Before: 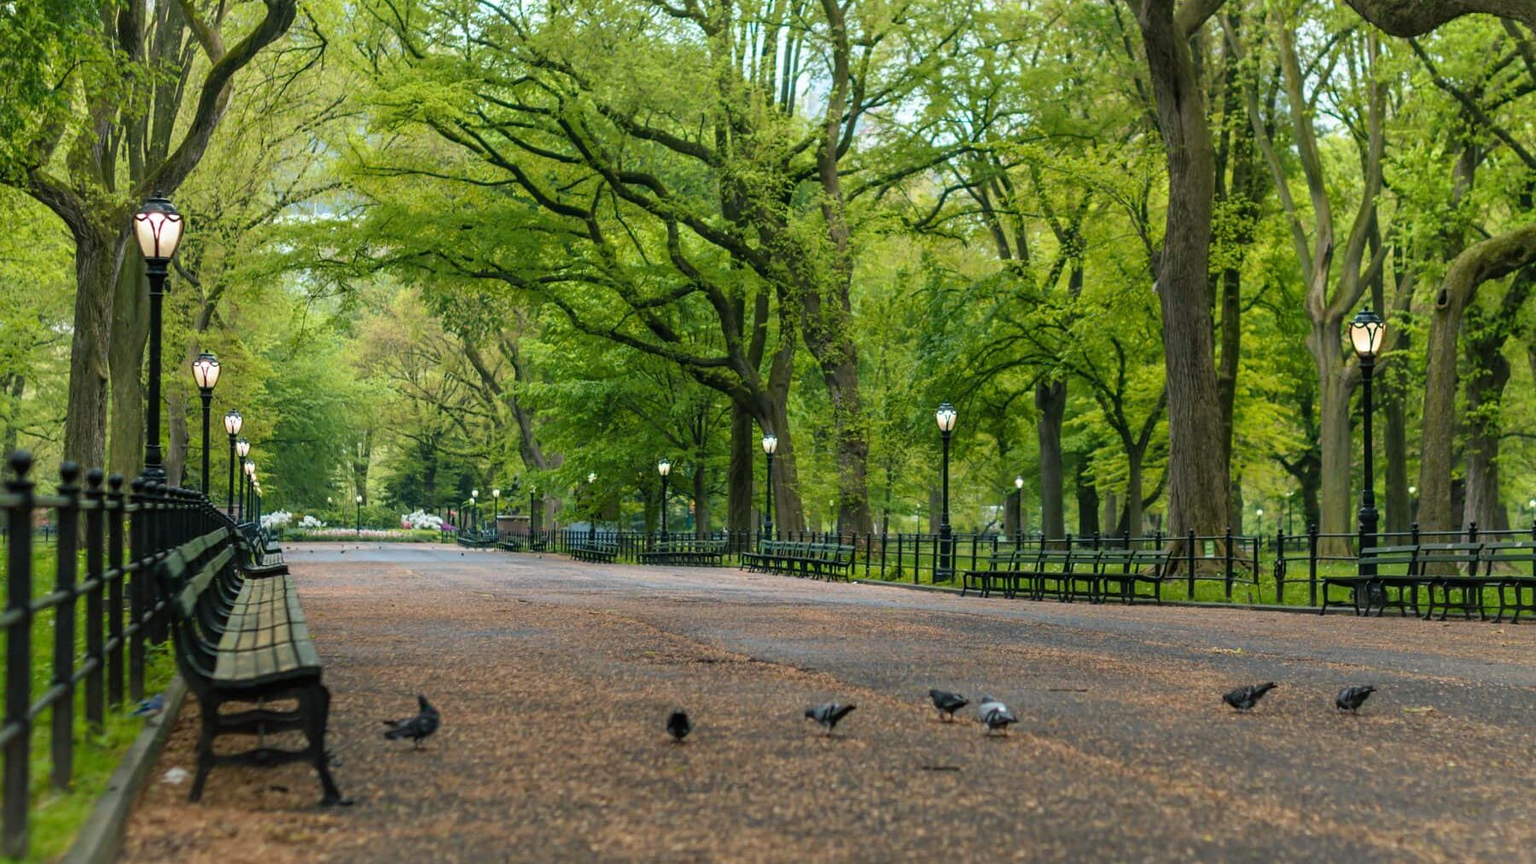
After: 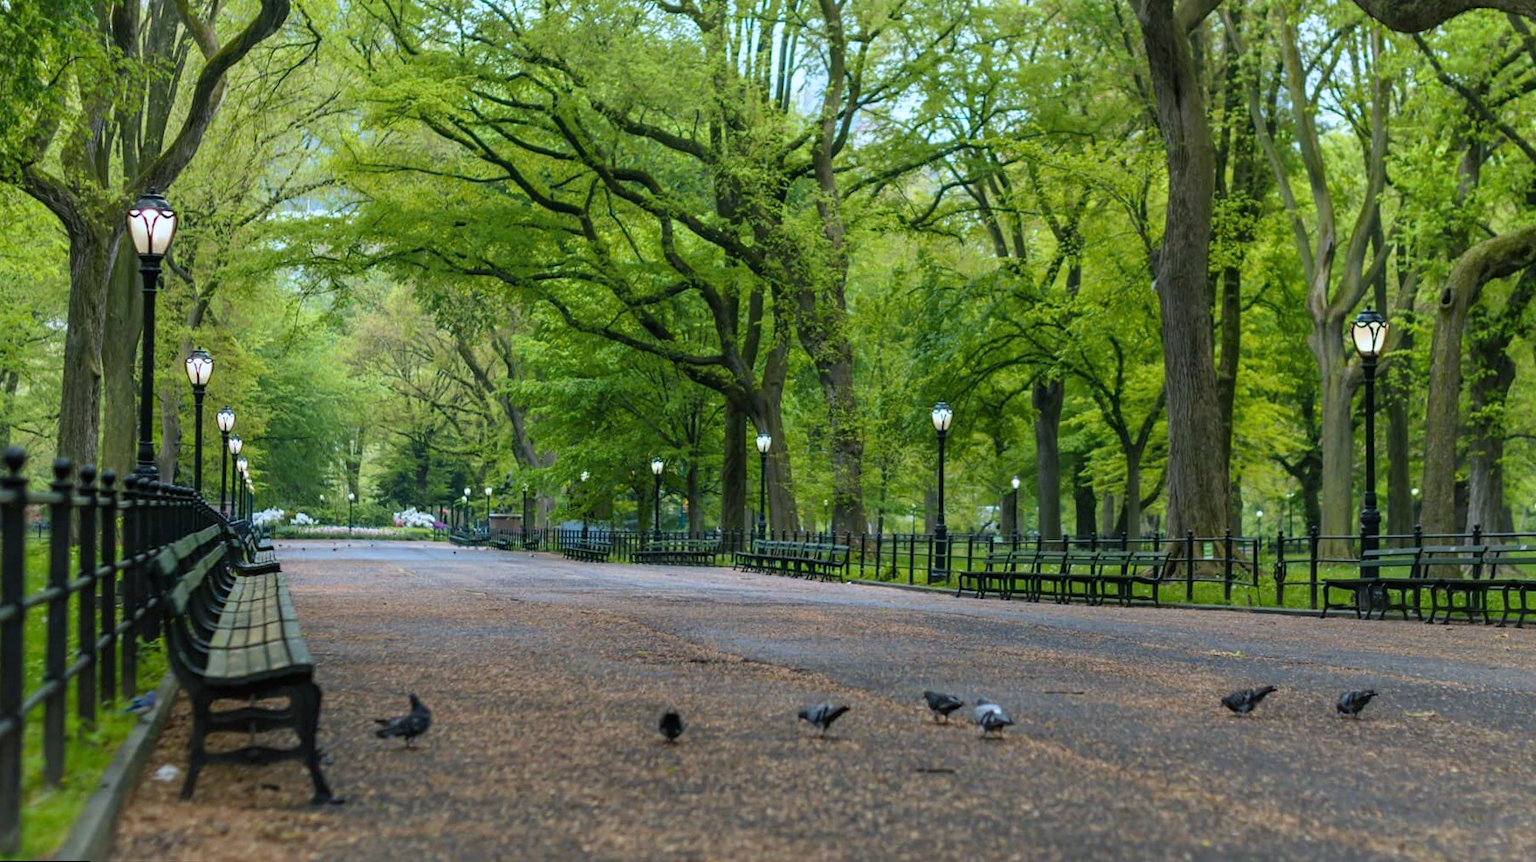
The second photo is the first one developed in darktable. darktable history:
white balance: red 0.931, blue 1.11
rotate and perspective: rotation 0.192°, lens shift (horizontal) -0.015, crop left 0.005, crop right 0.996, crop top 0.006, crop bottom 0.99
